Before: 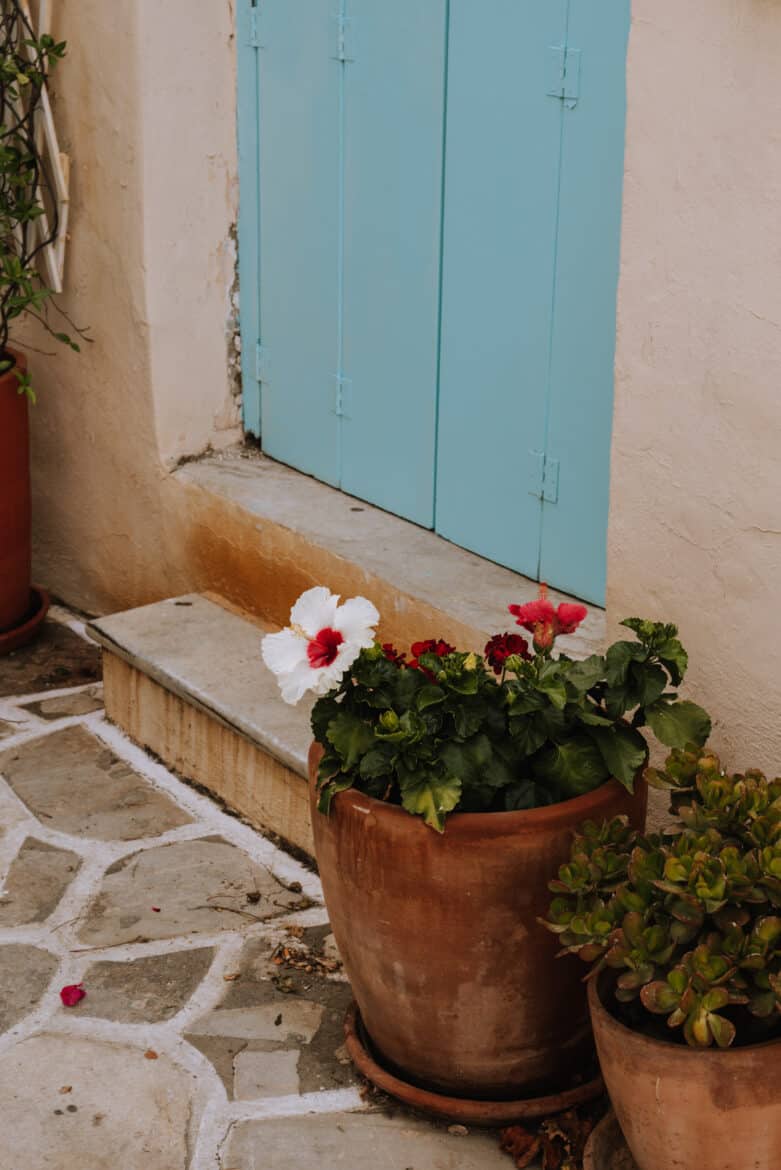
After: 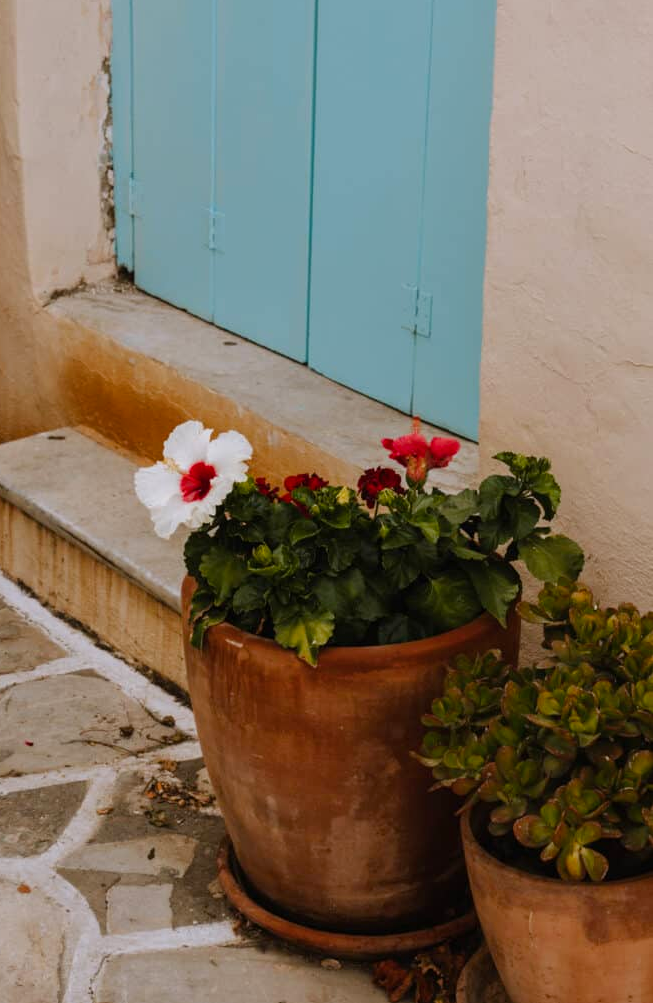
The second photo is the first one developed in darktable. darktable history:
color balance rgb: linear chroma grading › shadows 19.44%, linear chroma grading › highlights 3.42%, linear chroma grading › mid-tones 10.16%
crop: left 16.315%, top 14.246%
